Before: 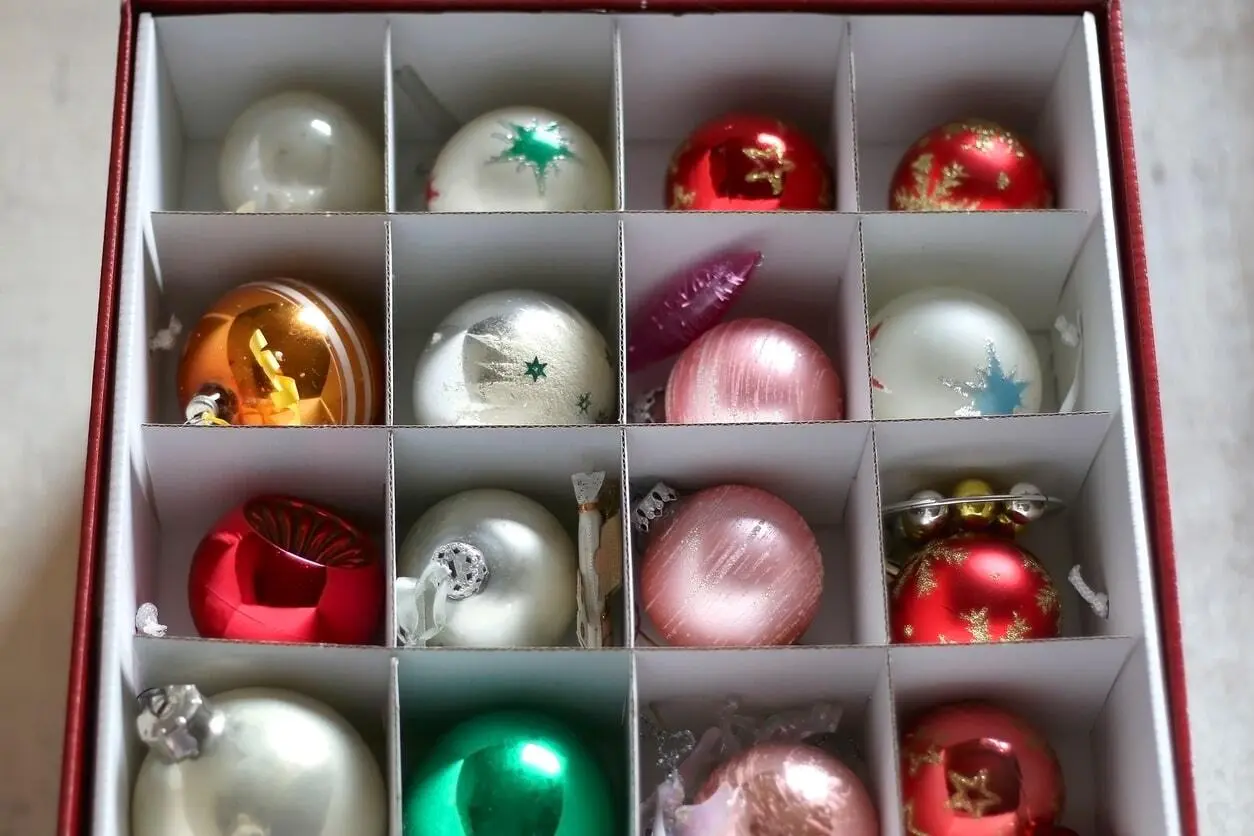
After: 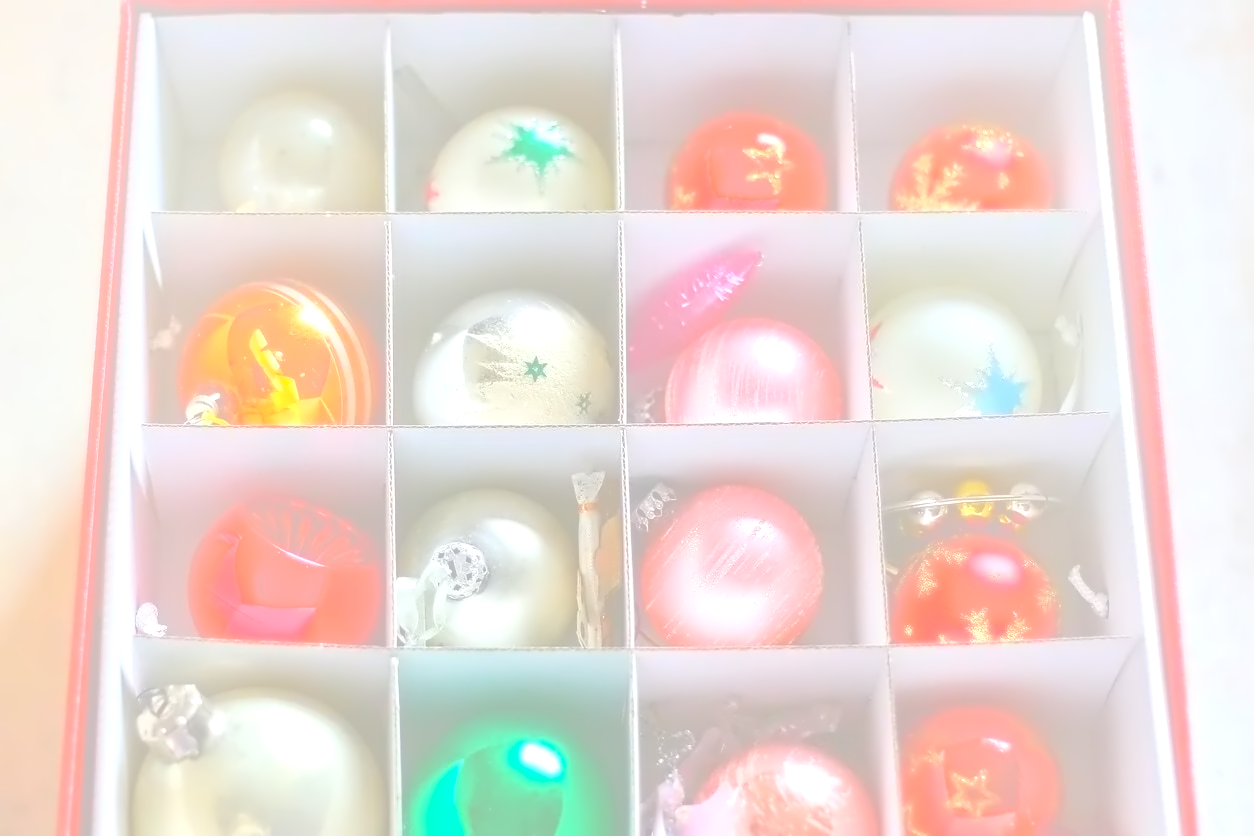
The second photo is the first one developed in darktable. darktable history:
contrast brightness saturation: contrast 0.13, brightness -0.05, saturation 0.16
contrast equalizer: octaves 7, y [[0.5, 0.542, 0.583, 0.625, 0.667, 0.708], [0.5 ×6], [0.5 ×6], [0, 0.033, 0.067, 0.1, 0.133, 0.167], [0, 0.05, 0.1, 0.15, 0.2, 0.25]]
tone equalizer: -8 EV -0.417 EV, -7 EV -0.389 EV, -6 EV -0.333 EV, -5 EV -0.222 EV, -3 EV 0.222 EV, -2 EV 0.333 EV, -1 EV 0.389 EV, +0 EV 0.417 EV, edges refinement/feathering 500, mask exposure compensation -1.57 EV, preserve details no
bloom: size 70%, threshold 25%, strength 70%
